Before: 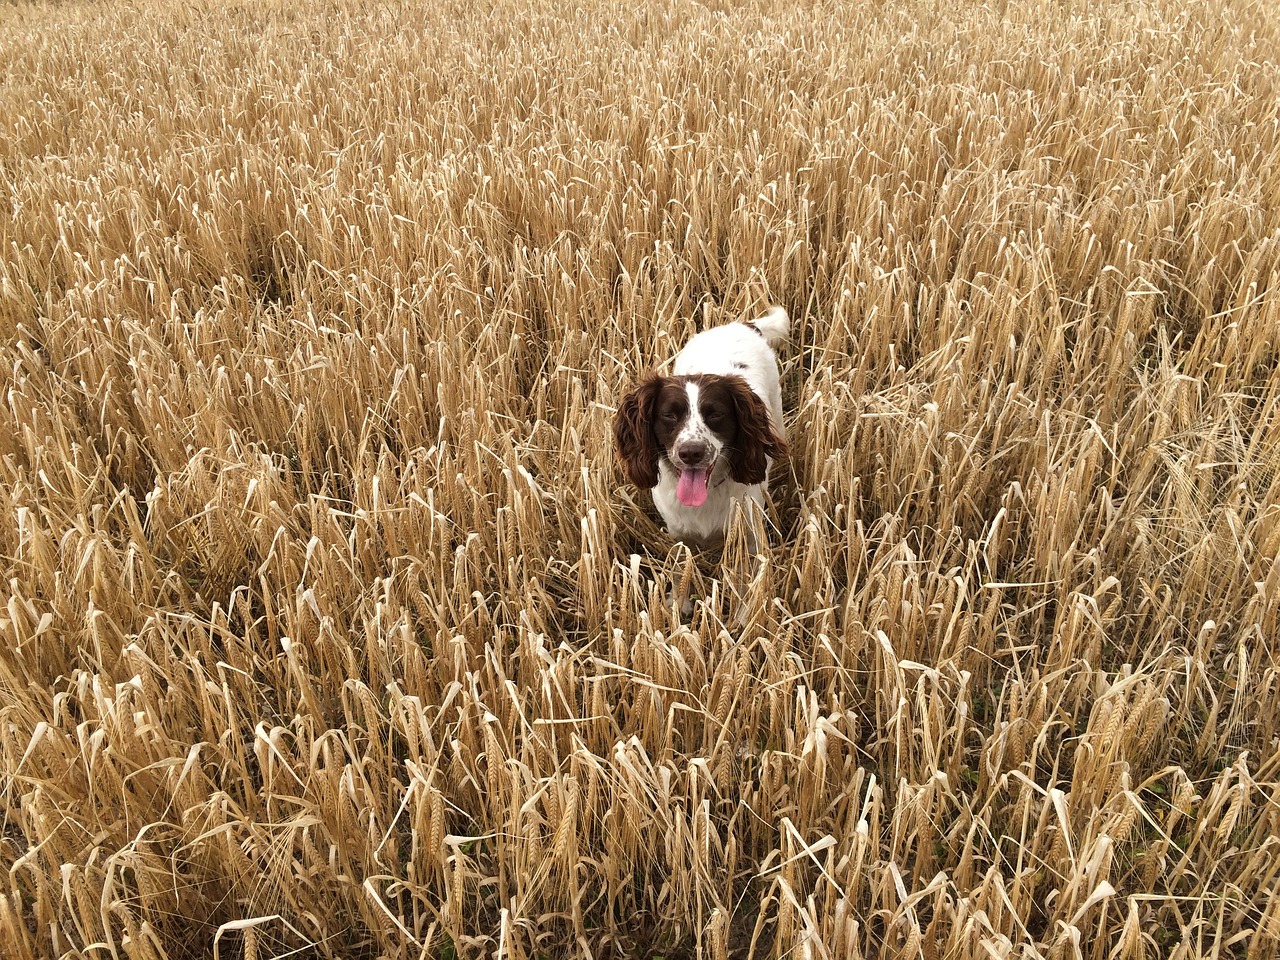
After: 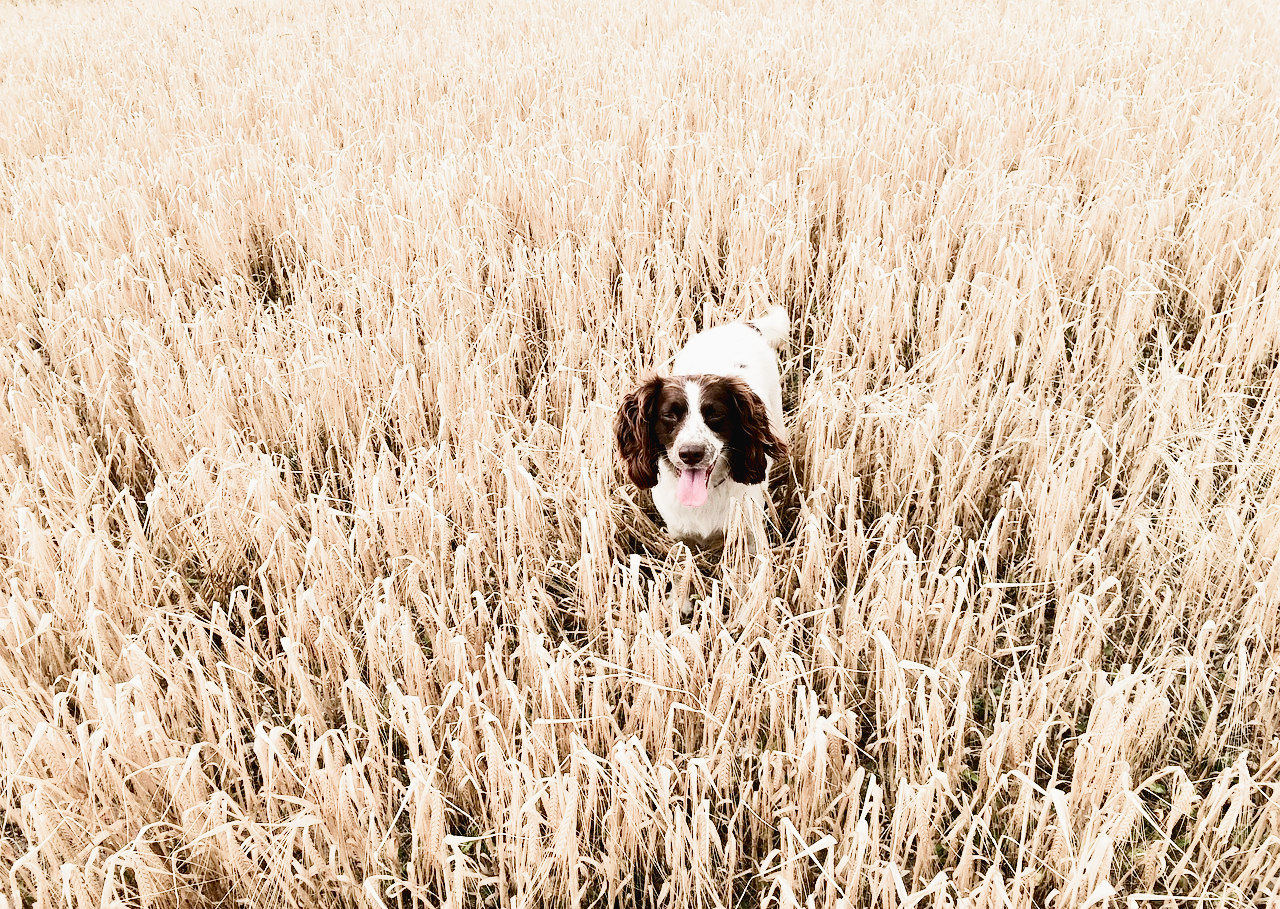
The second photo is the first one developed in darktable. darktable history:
crop and rotate: top 0.011%, bottom 5.235%
exposure: black level correction 0.009, exposure 1.416 EV, compensate highlight preservation false
tone equalizer: edges refinement/feathering 500, mask exposure compensation -1.57 EV, preserve details no
filmic rgb: black relative exposure -7.45 EV, white relative exposure 4.84 EV, threshold 5.99 EV, hardness 3.4, add noise in highlights 0.002, preserve chrominance max RGB, color science v3 (2019), use custom middle-gray values true, contrast in highlights soft, enable highlight reconstruction true
color balance rgb: global offset › luminance 1.523%, perceptual saturation grading › global saturation -9.543%, perceptual saturation grading › highlights -27.338%, perceptual saturation grading › shadows 21.692%, saturation formula JzAzBz (2021)
tone curve: curves: ch0 [(0, 0) (0.195, 0.109) (0.751, 0.848) (1, 1)], color space Lab, independent channels, preserve colors none
